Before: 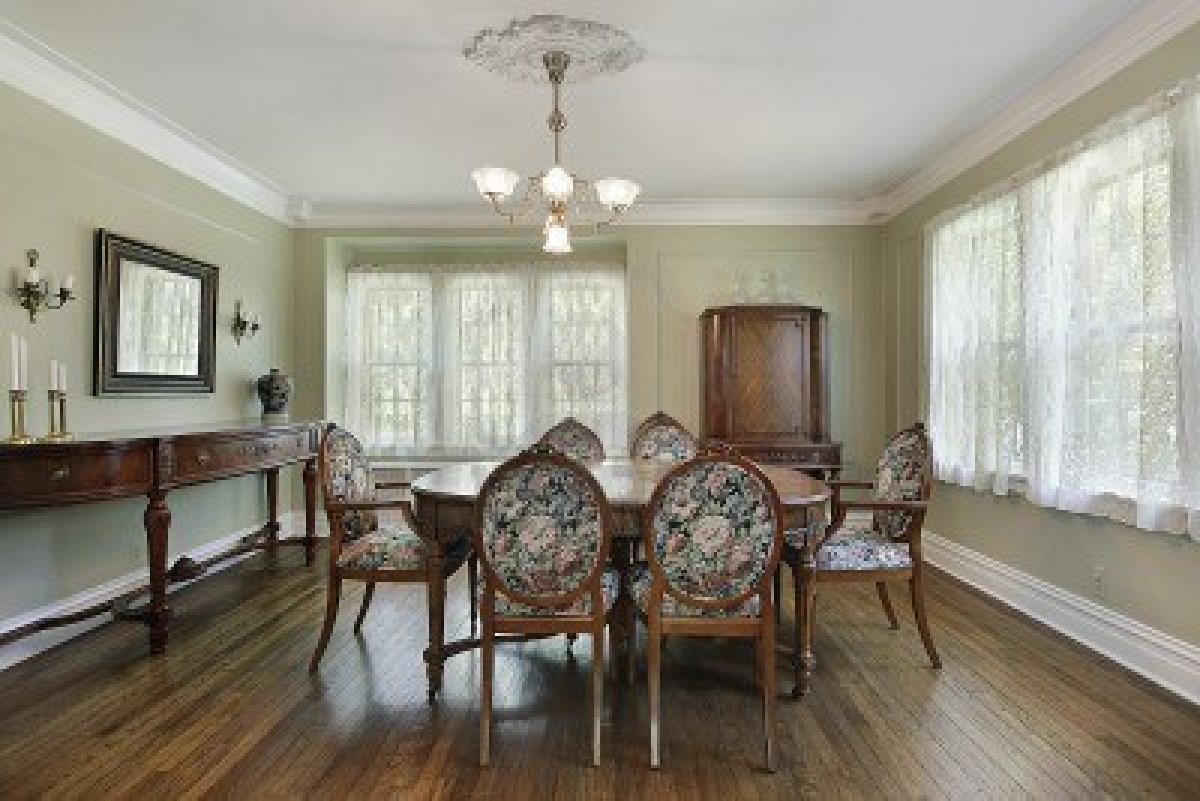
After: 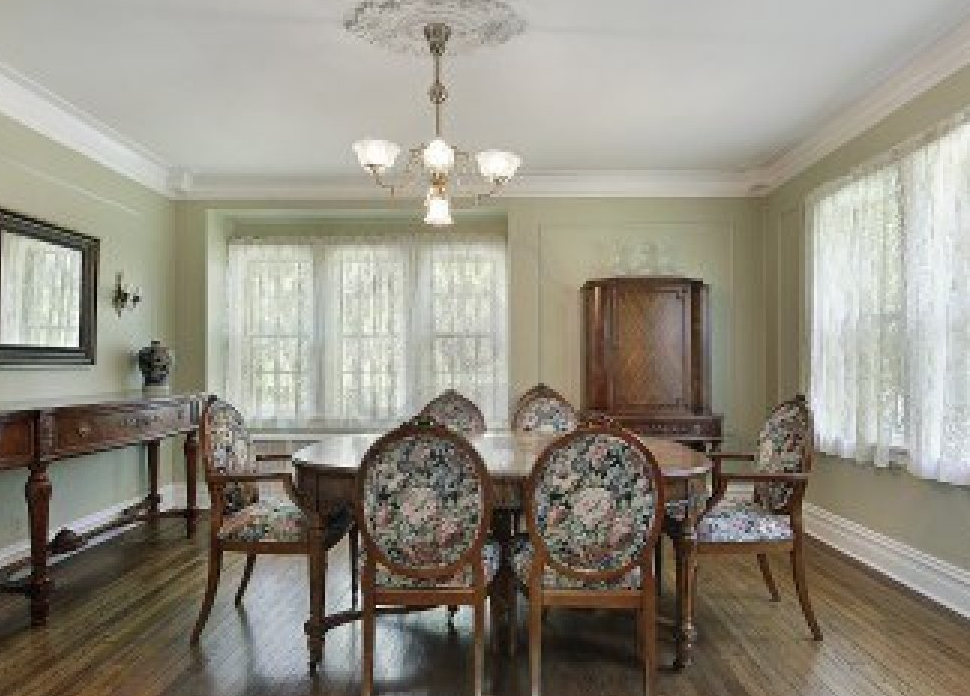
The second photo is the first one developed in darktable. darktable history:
crop: left 9.938%, top 3.589%, right 9.218%, bottom 9.431%
